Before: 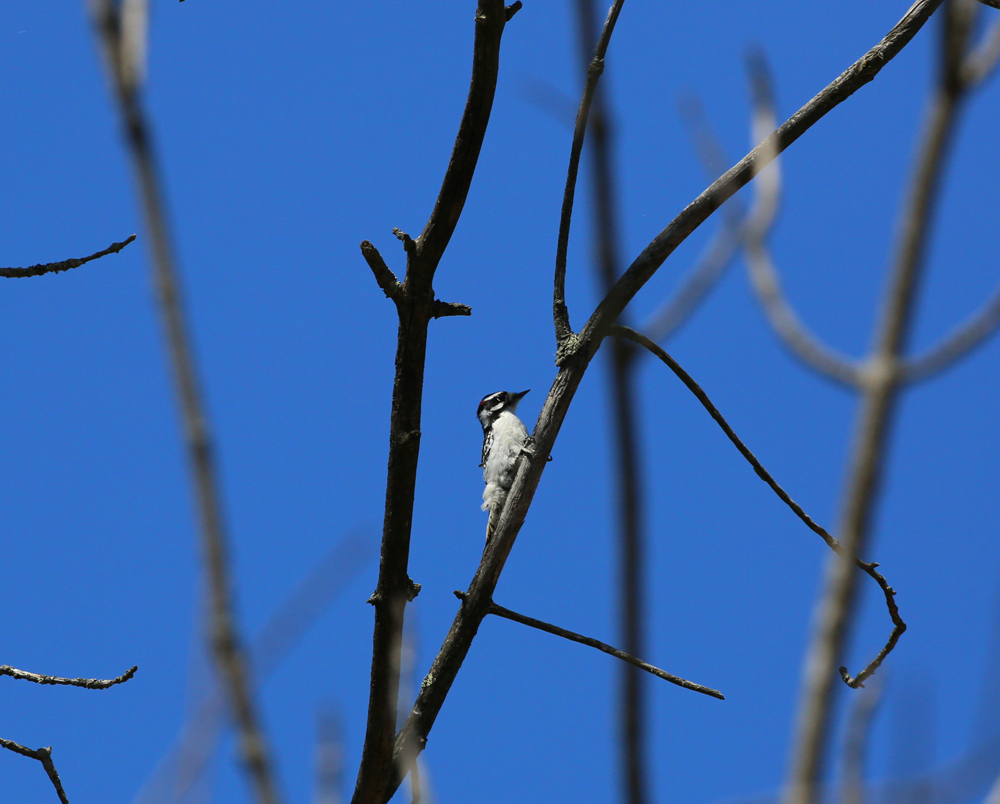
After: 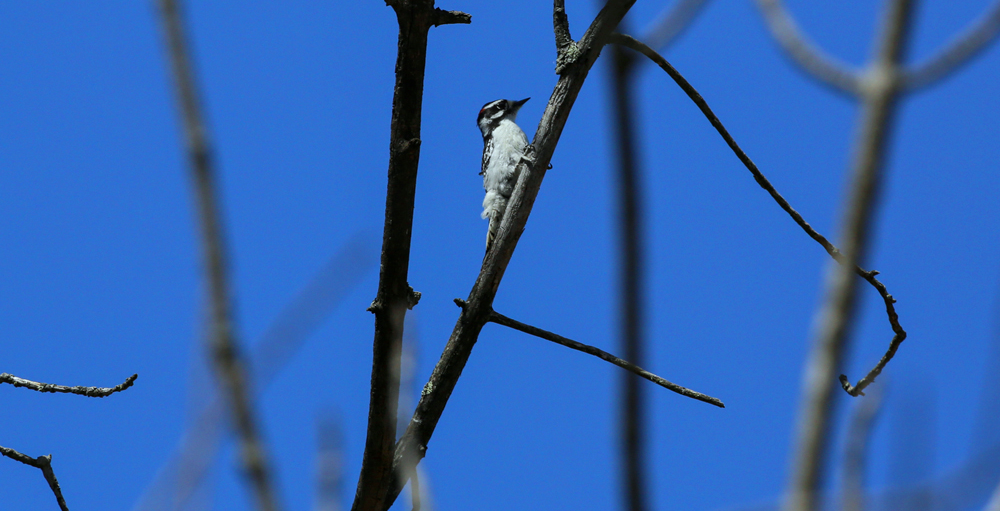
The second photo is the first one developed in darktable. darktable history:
crop and rotate: top 36.435%
local contrast: detail 117%
white balance: red 0.925, blue 1.046
